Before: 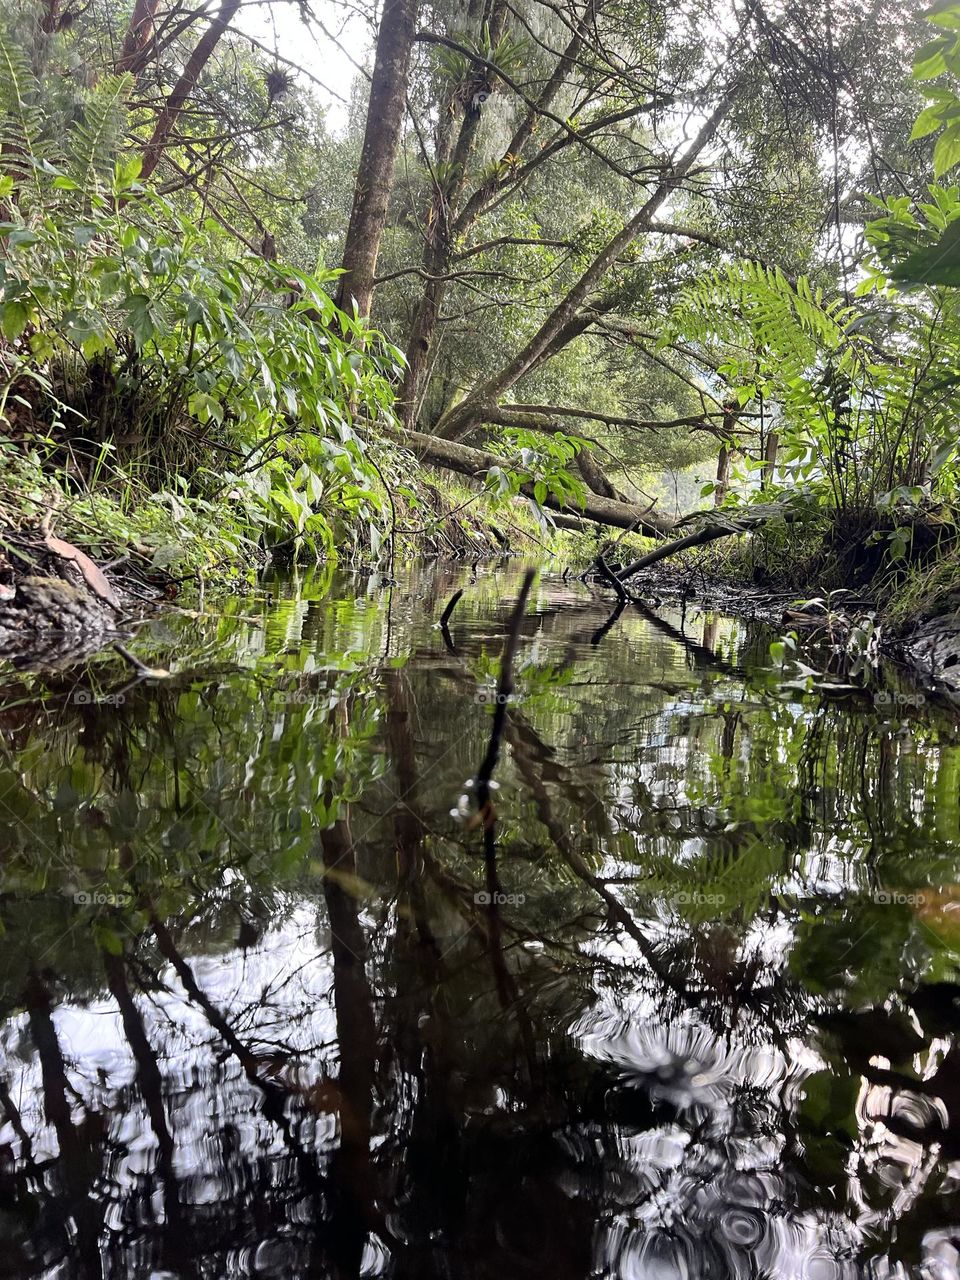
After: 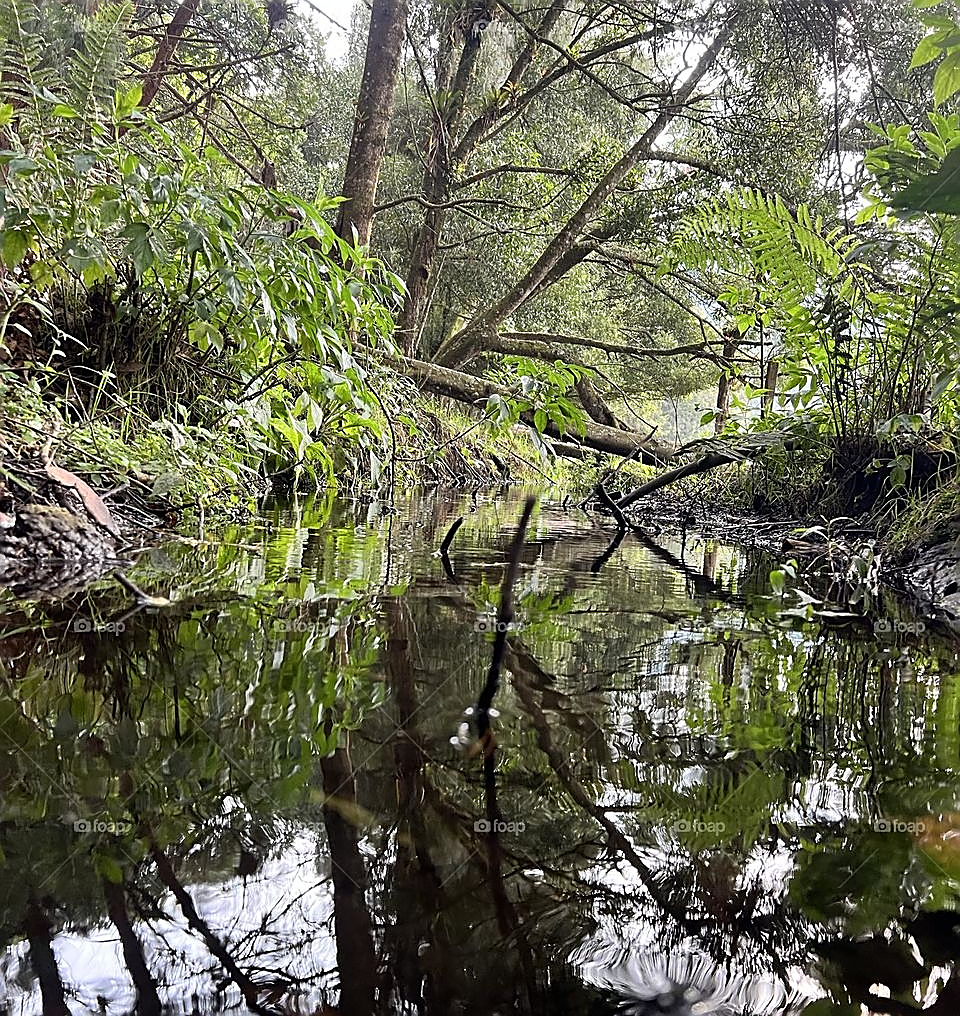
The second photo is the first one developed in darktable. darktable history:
crop and rotate: top 5.667%, bottom 14.937%
sharpen: radius 1.4, amount 1.25, threshold 0.7
